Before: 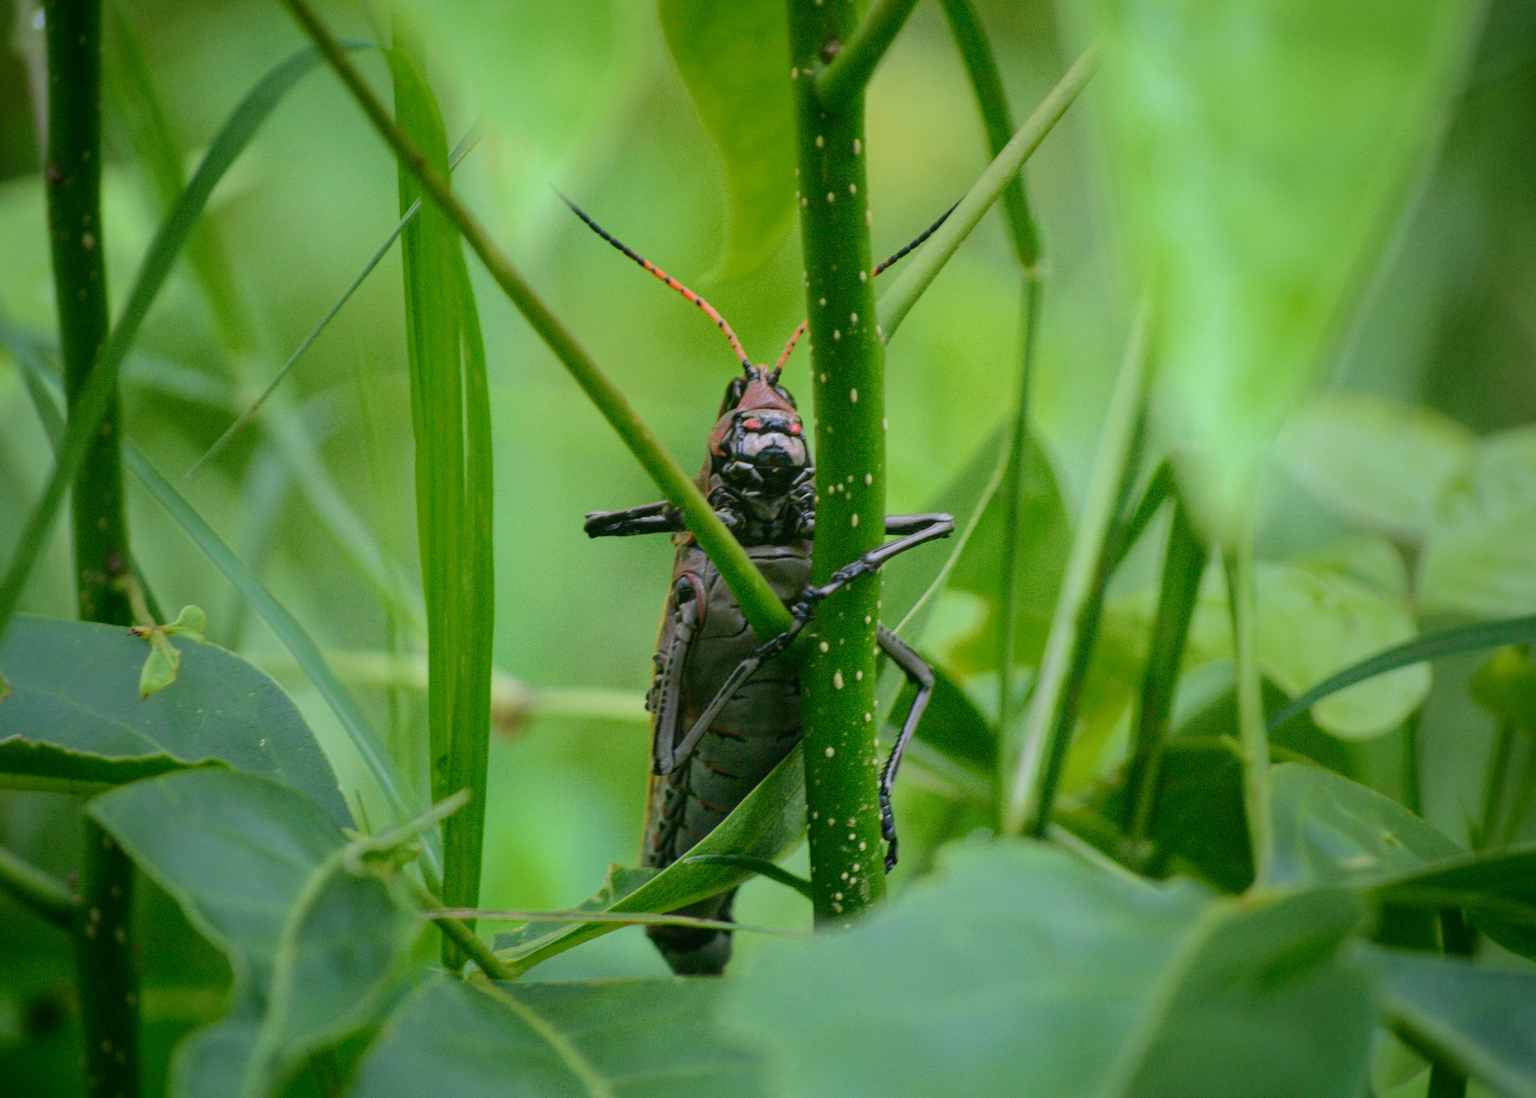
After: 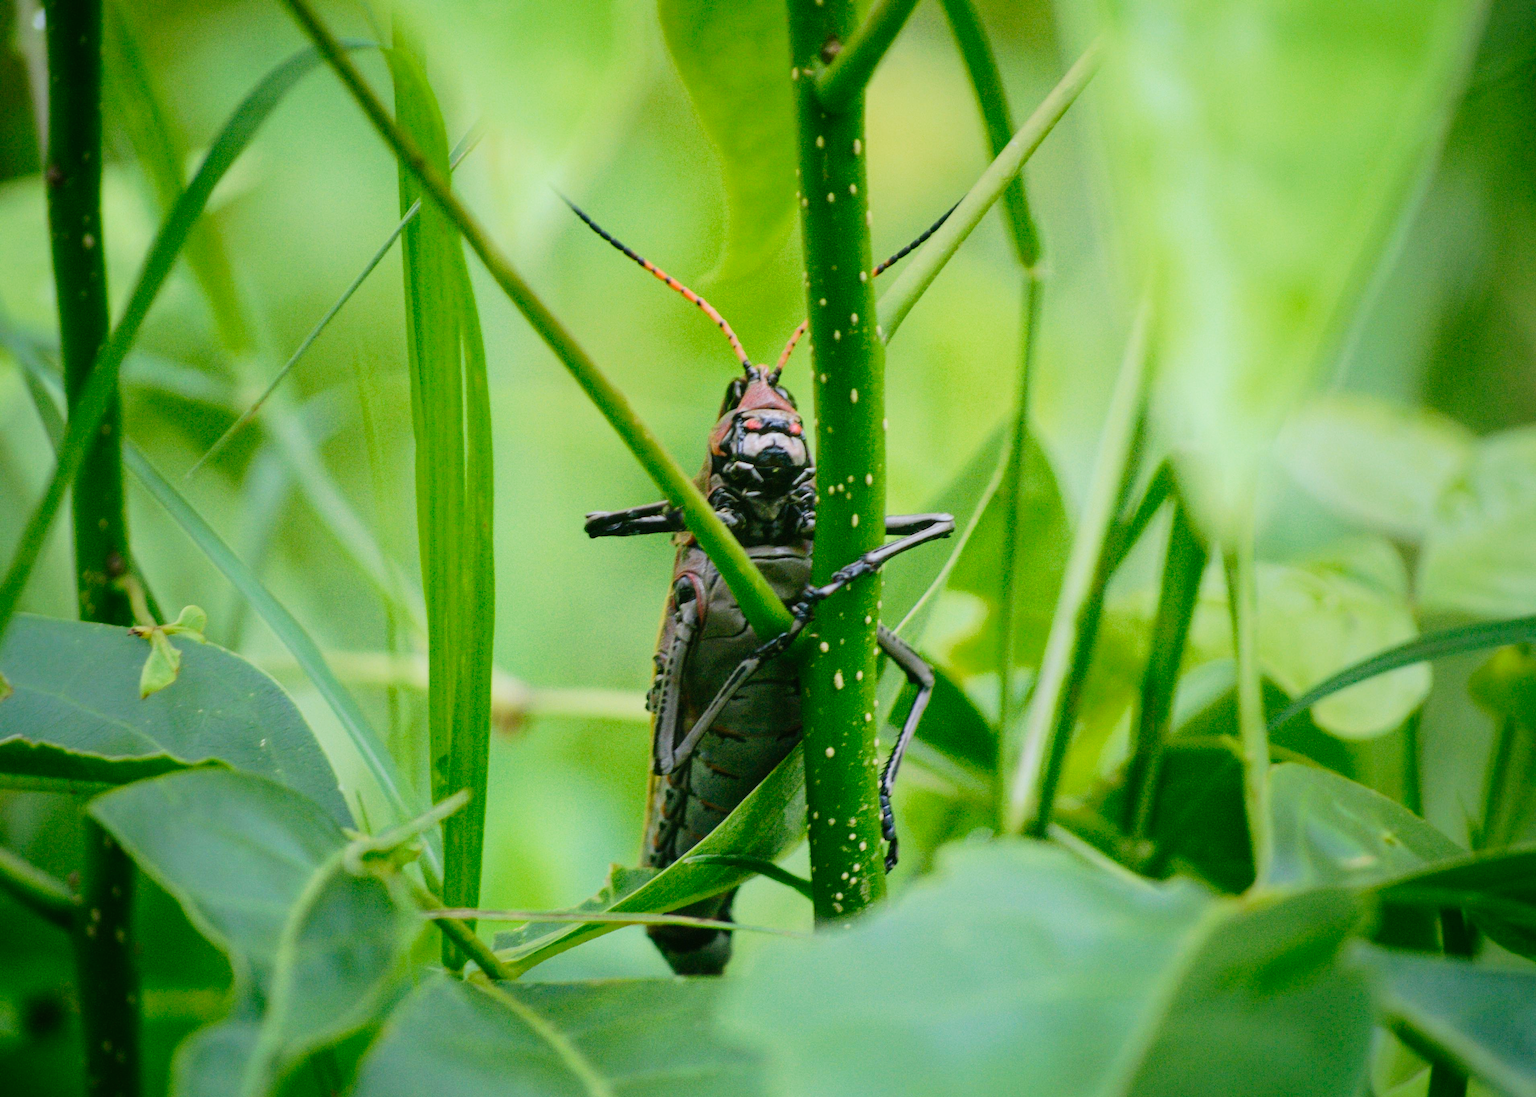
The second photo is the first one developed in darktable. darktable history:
tone equalizer: -8 EV -0.574 EV
tone curve: curves: ch0 [(0, 0.005) (0.103, 0.081) (0.196, 0.197) (0.391, 0.469) (0.491, 0.585) (0.638, 0.751) (0.822, 0.886) (0.997, 0.959)]; ch1 [(0, 0) (0.172, 0.123) (0.324, 0.253) (0.396, 0.388) (0.474, 0.479) (0.499, 0.498) (0.529, 0.528) (0.579, 0.614) (0.633, 0.677) (0.812, 0.856) (1, 1)]; ch2 [(0, 0) (0.411, 0.424) (0.459, 0.478) (0.5, 0.501) (0.517, 0.526) (0.553, 0.583) (0.609, 0.646) (0.708, 0.768) (0.839, 0.916) (1, 1)], preserve colors none
